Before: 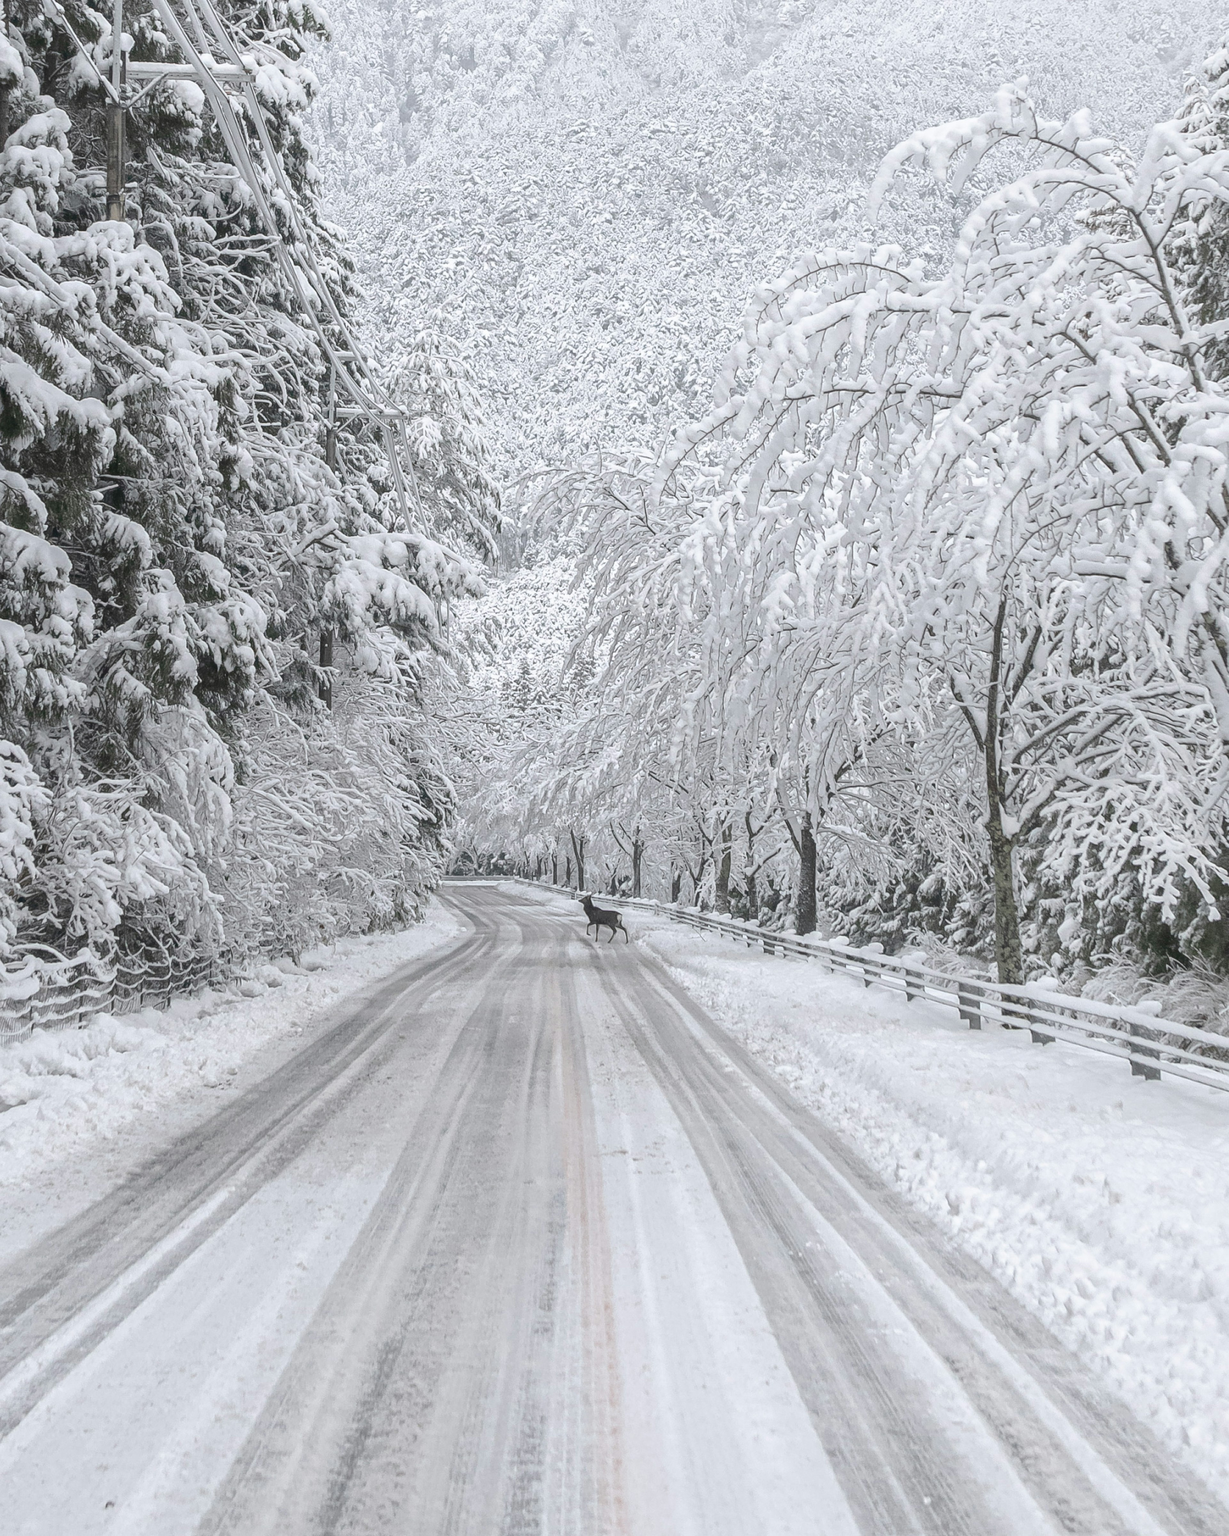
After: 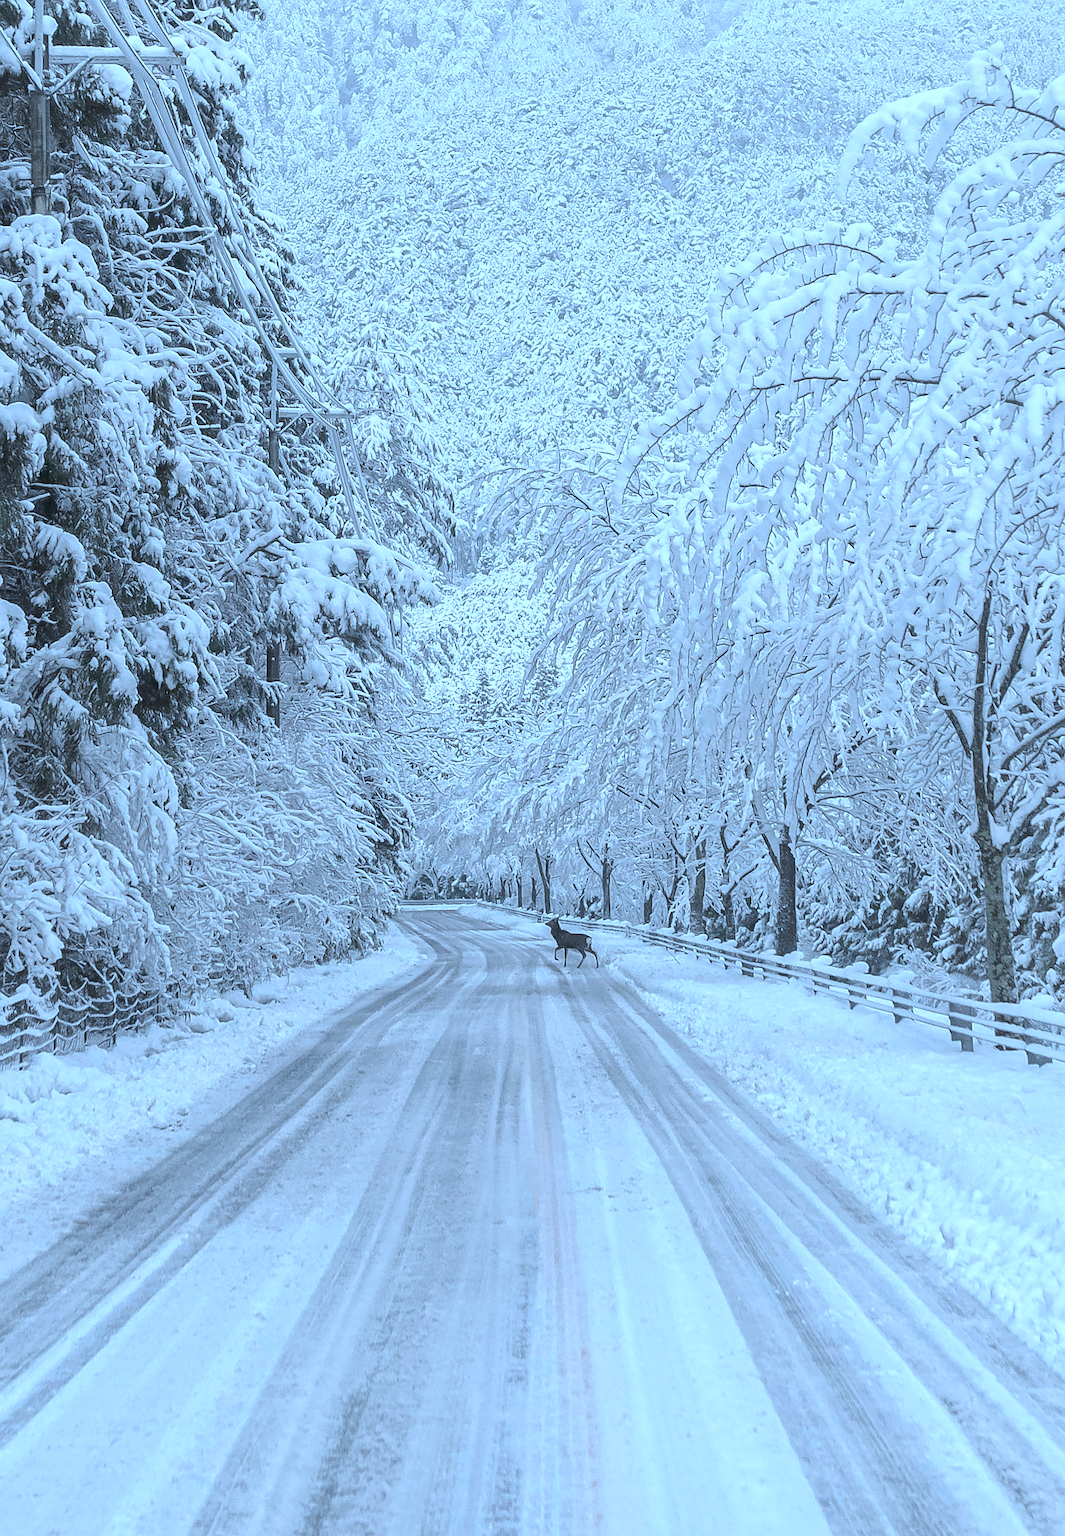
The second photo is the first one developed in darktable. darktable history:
sharpen: radius 1.403, amount 1.26, threshold 0.755
color correction: highlights a* -9.4, highlights b* -23.16
color calibration: illuminant as shot in camera, x 0.358, y 0.373, temperature 4628.91 K
crop and rotate: angle 1.15°, left 4.278%, top 0.671%, right 11.685%, bottom 2.434%
